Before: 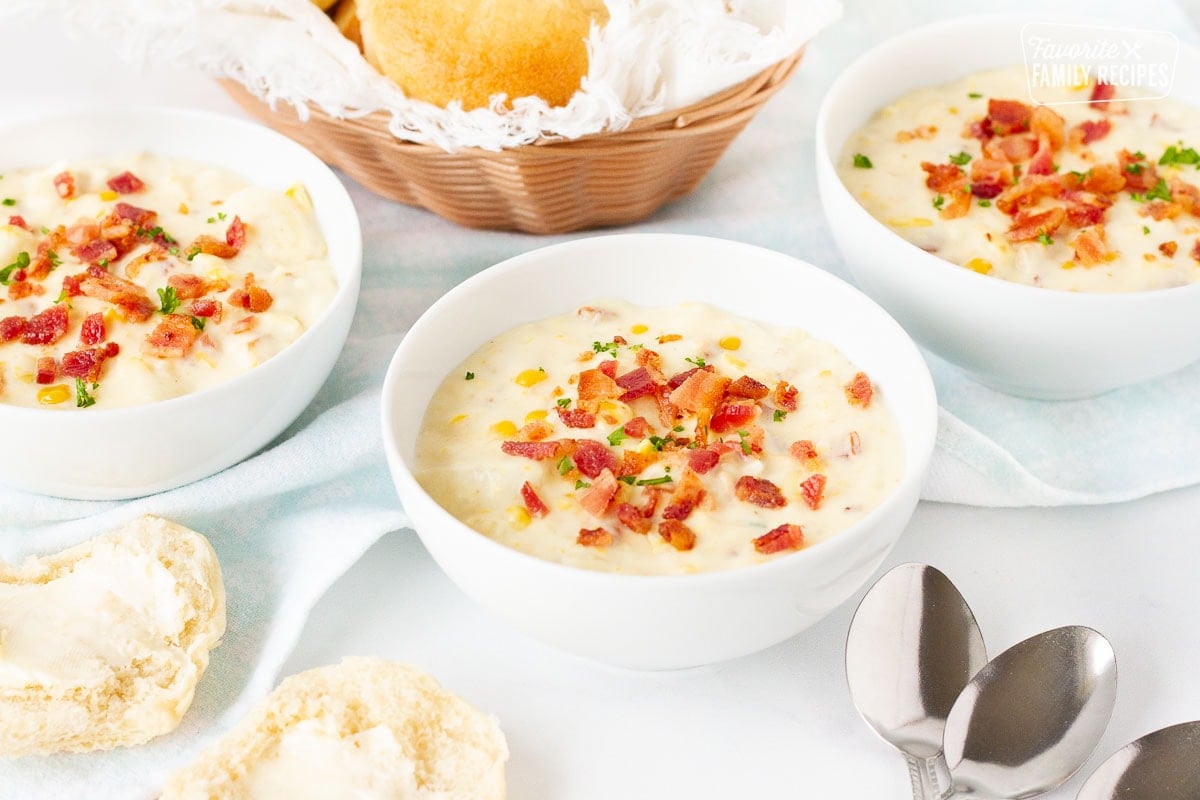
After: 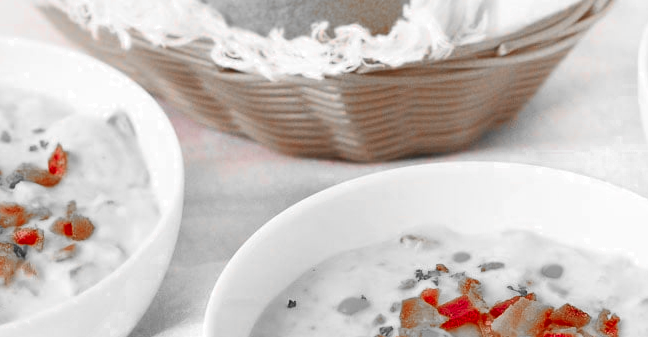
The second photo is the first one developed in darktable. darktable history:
crop: left 14.896%, top 9.042%, right 31.038%, bottom 48.763%
color zones: curves: ch0 [(0, 0.352) (0.143, 0.407) (0.286, 0.386) (0.429, 0.431) (0.571, 0.829) (0.714, 0.853) (0.857, 0.833) (1, 0.352)]; ch1 [(0, 0.604) (0.072, 0.726) (0.096, 0.608) (0.205, 0.007) (0.571, -0.006) (0.839, -0.013) (0.857, -0.012) (1, 0.604)]
